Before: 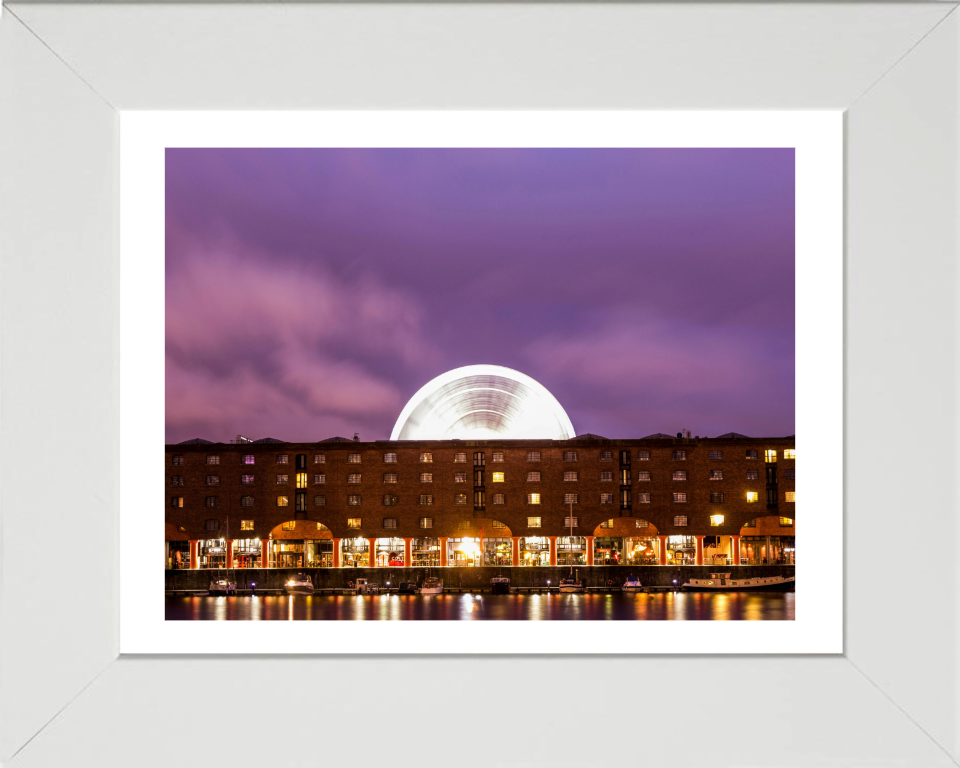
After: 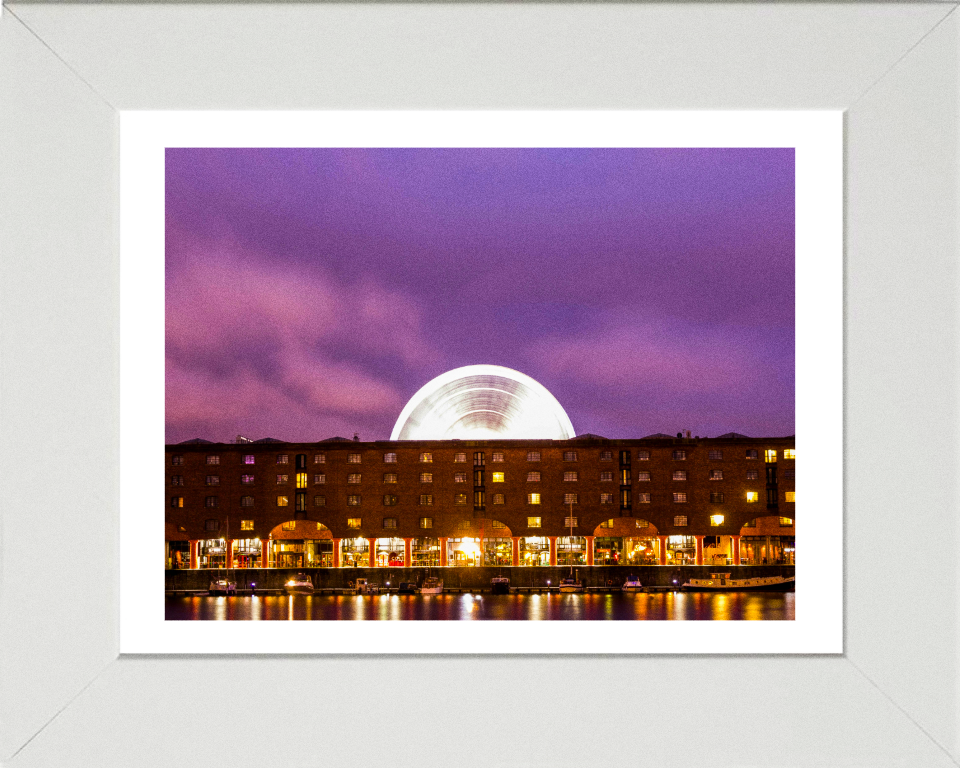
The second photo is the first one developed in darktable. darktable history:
color balance rgb: perceptual saturation grading › global saturation 25%, global vibrance 20%
grain: coarseness 0.09 ISO
